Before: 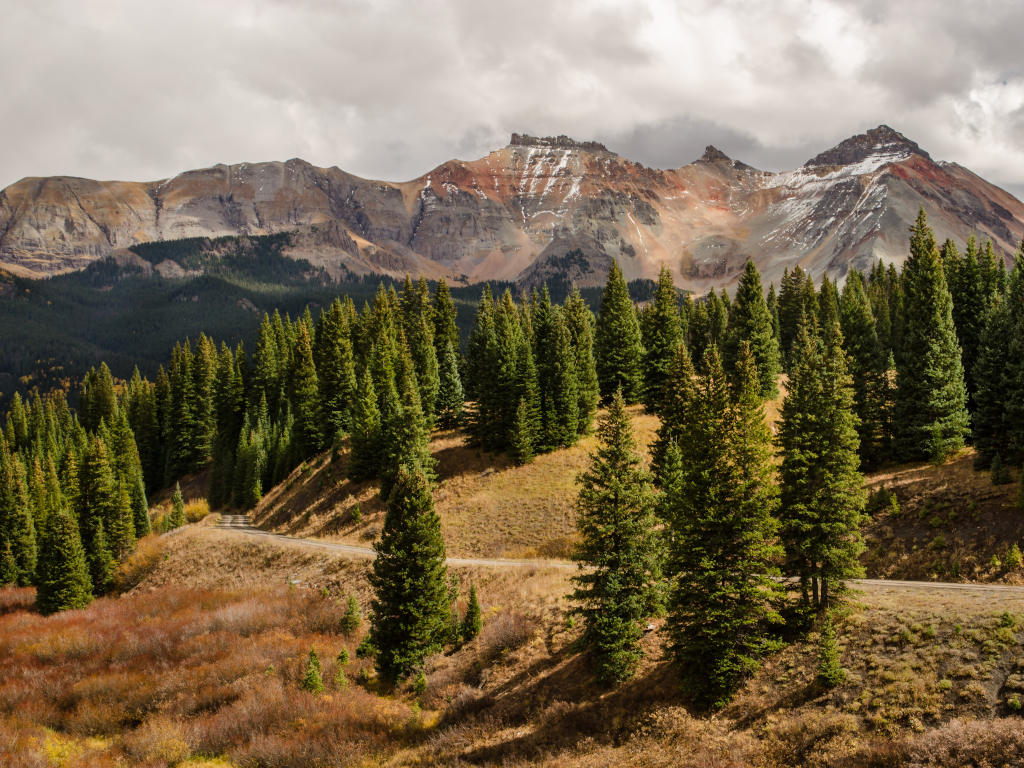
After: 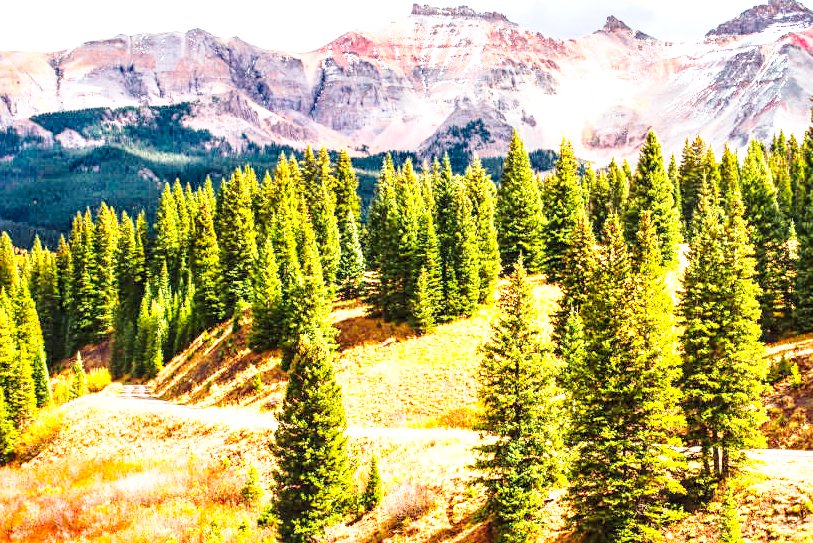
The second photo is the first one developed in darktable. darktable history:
exposure: exposure 1 EV, compensate highlight preservation false
sharpen: amount 0.2
color calibration: output R [1.422, -0.35, -0.252, 0], output G [-0.238, 1.259, -0.084, 0], output B [-0.081, -0.196, 1.58, 0], output brightness [0.49, 0.671, -0.57, 0], illuminant same as pipeline (D50), adaptation none (bypass), saturation algorithm version 1 (2020)
local contrast: on, module defaults
crop: left 9.712%, top 16.928%, right 10.845%, bottom 12.332%
white balance: emerald 1
base curve: curves: ch0 [(0, 0) (0.028, 0.03) (0.121, 0.232) (0.46, 0.748) (0.859, 0.968) (1, 1)], preserve colors none
